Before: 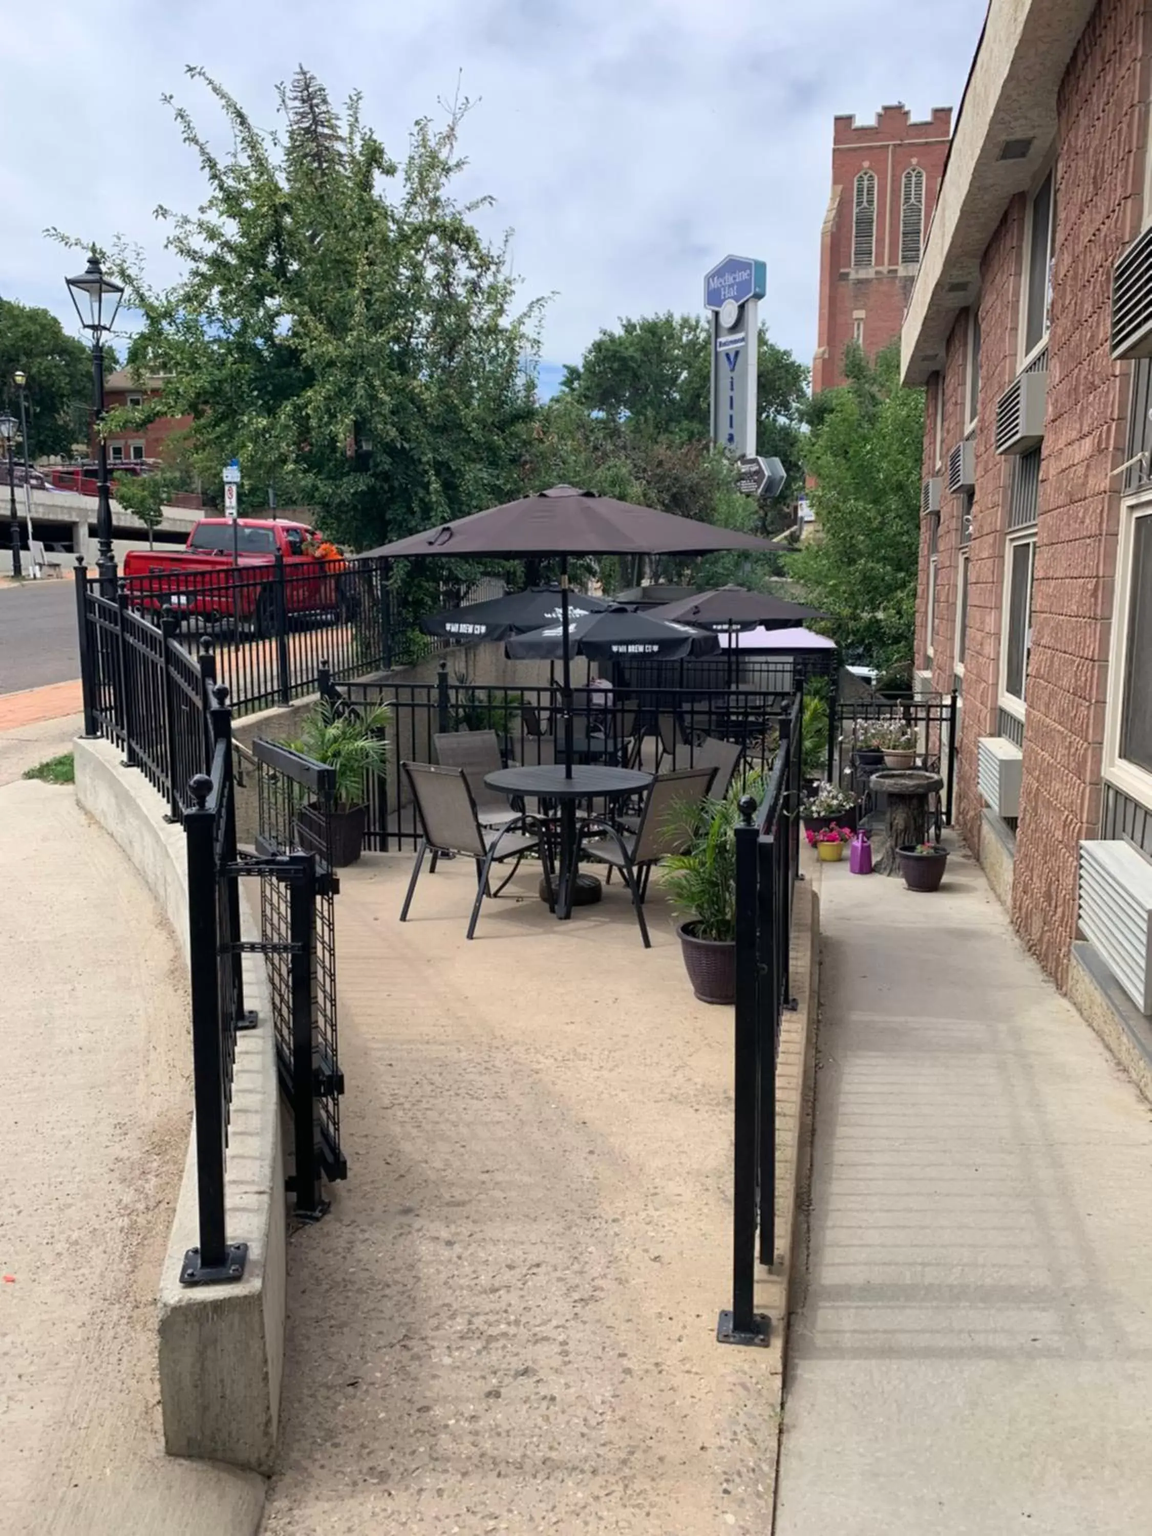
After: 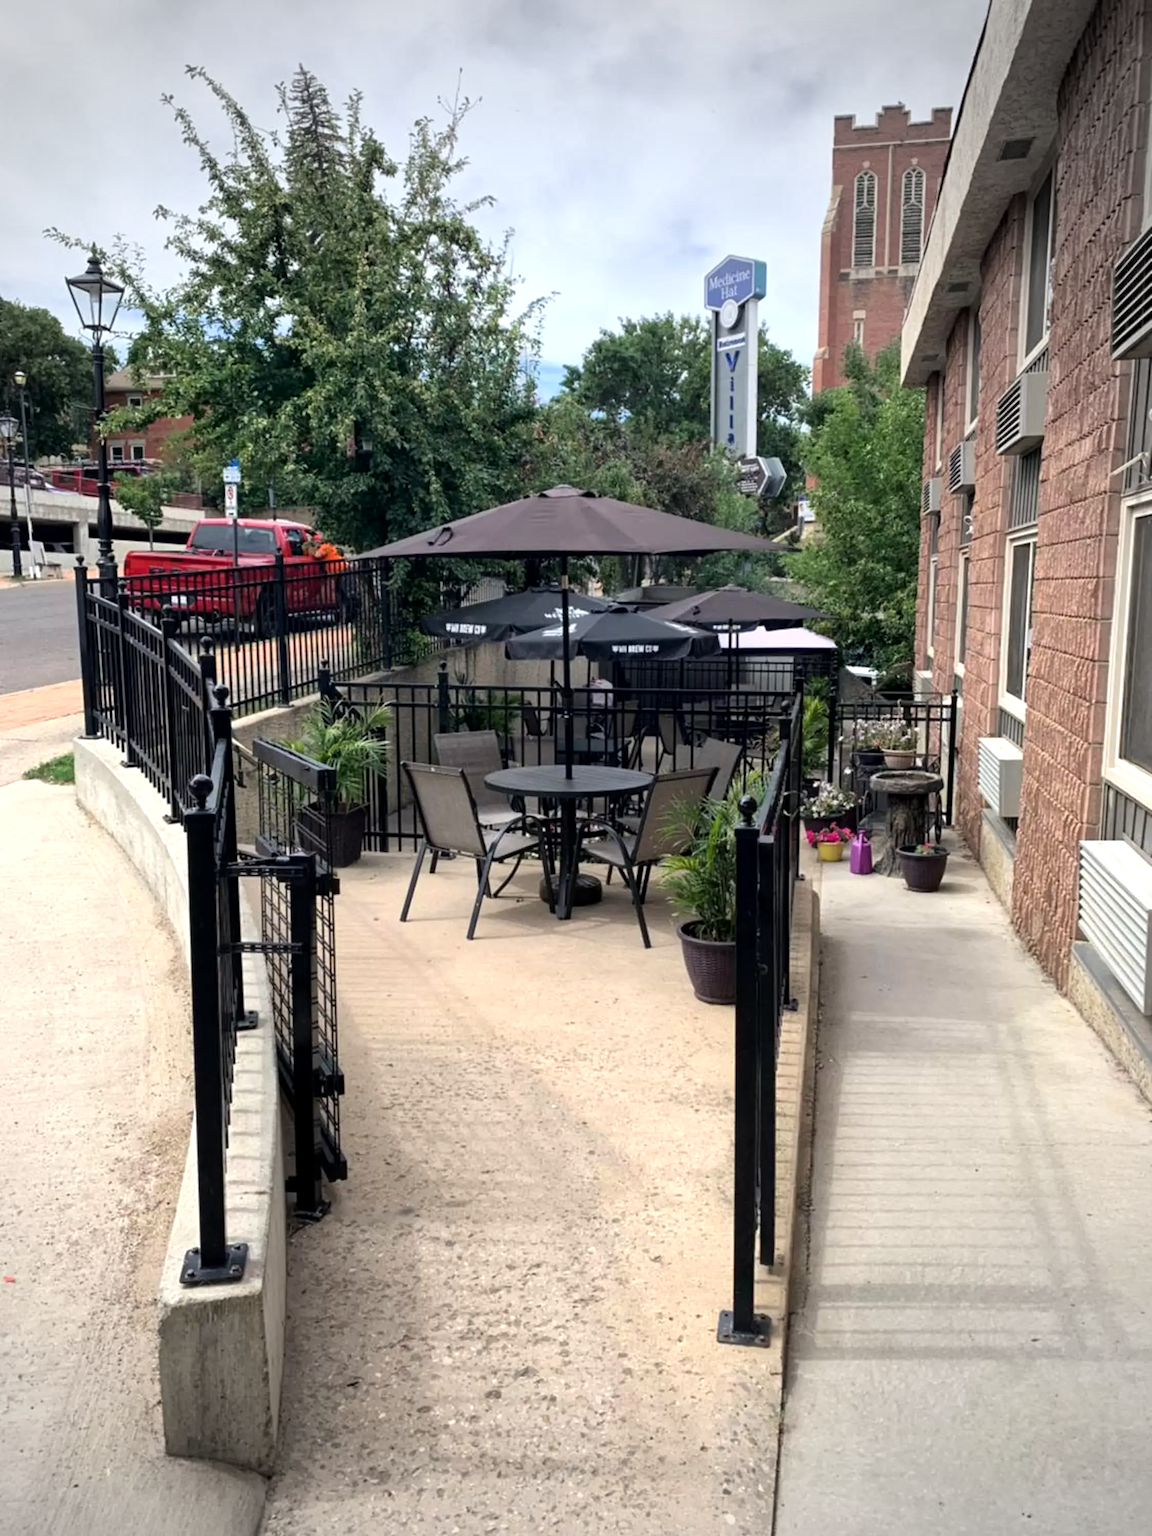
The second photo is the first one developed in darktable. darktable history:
vignetting: fall-off start 75.28%, brightness -0.449, saturation -0.69, center (-0.076, 0.073), width/height ratio 1.082
tone equalizer: -8 EV -0.416 EV, -7 EV -0.374 EV, -6 EV -0.306 EV, -5 EV -0.21 EV, -3 EV 0.187 EV, -2 EV 0.354 EV, -1 EV 0.385 EV, +0 EV 0.428 EV
local contrast: mode bilateral grid, contrast 20, coarseness 49, detail 119%, midtone range 0.2
